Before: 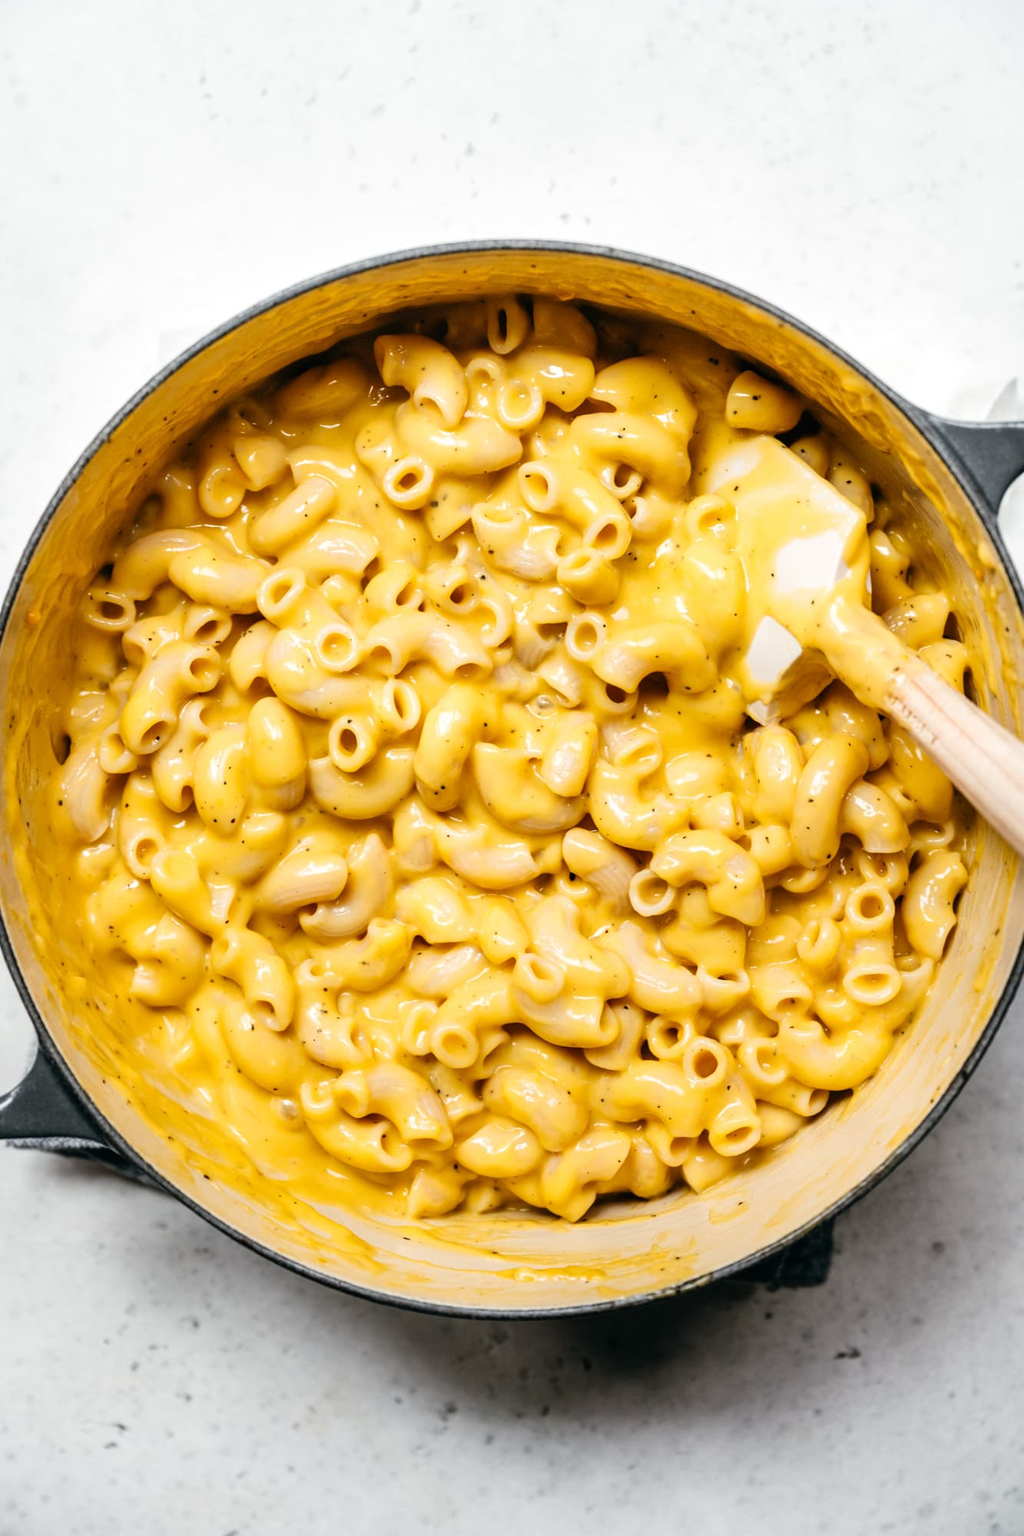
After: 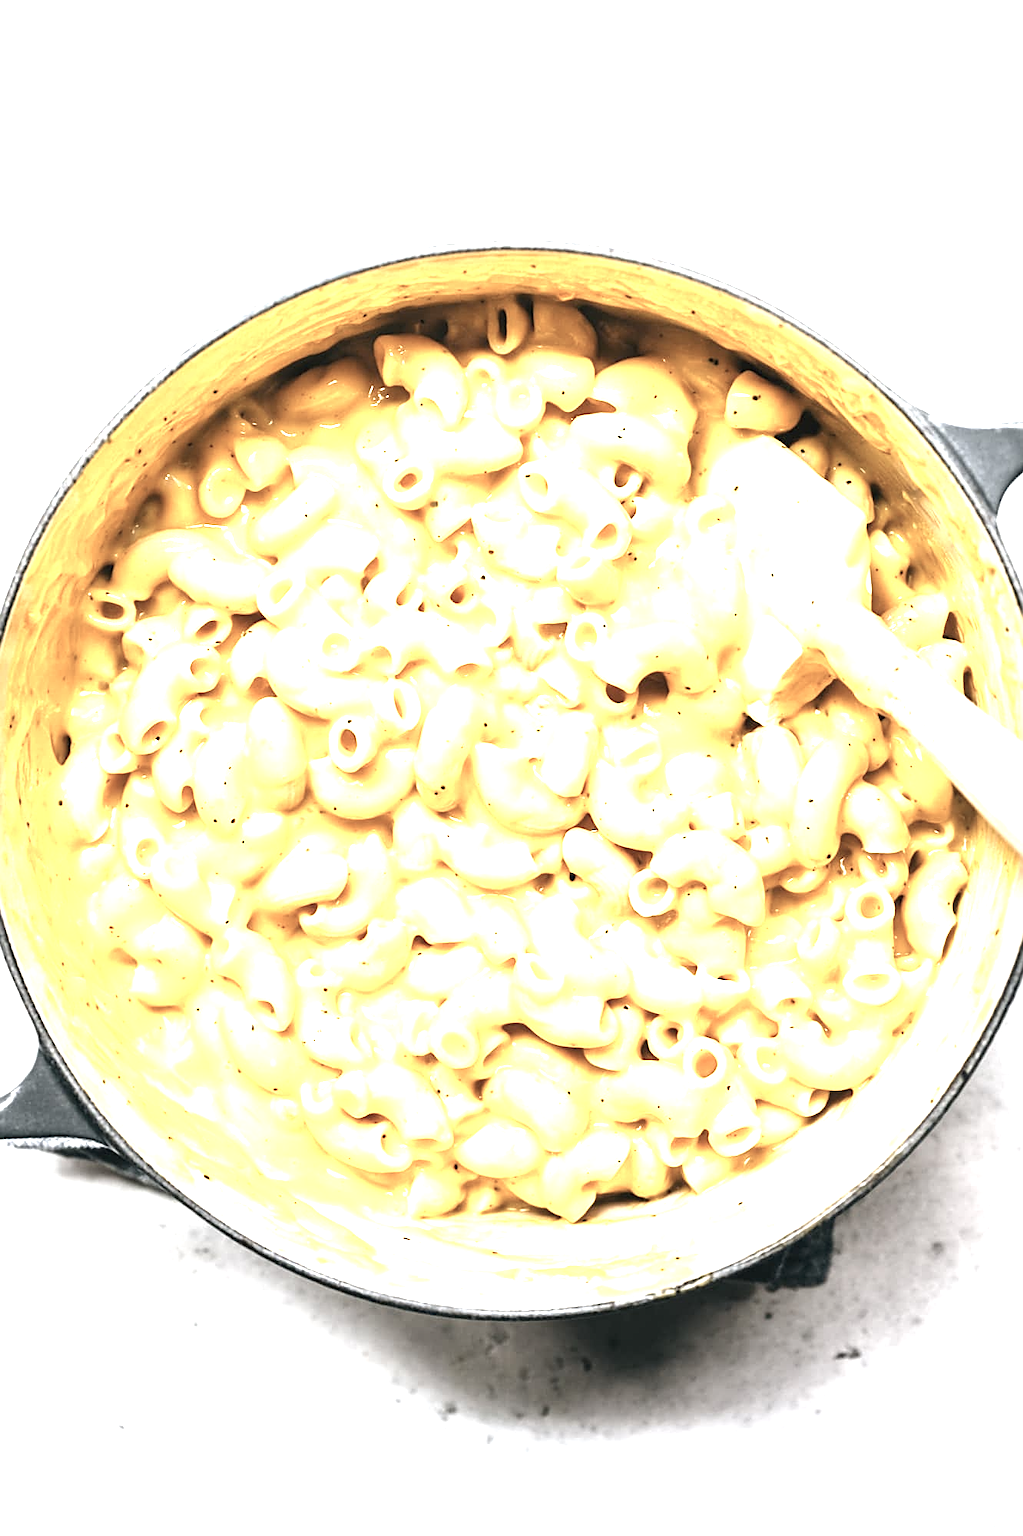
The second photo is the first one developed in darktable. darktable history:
contrast brightness saturation: contrast -0.054, saturation -0.401
exposure: black level correction 0, exposure 1.741 EV, compensate exposure bias true, compensate highlight preservation false
tone equalizer: edges refinement/feathering 500, mask exposure compensation -1.57 EV, preserve details no
levels: levels [0, 0.476, 0.951]
sharpen: on, module defaults
